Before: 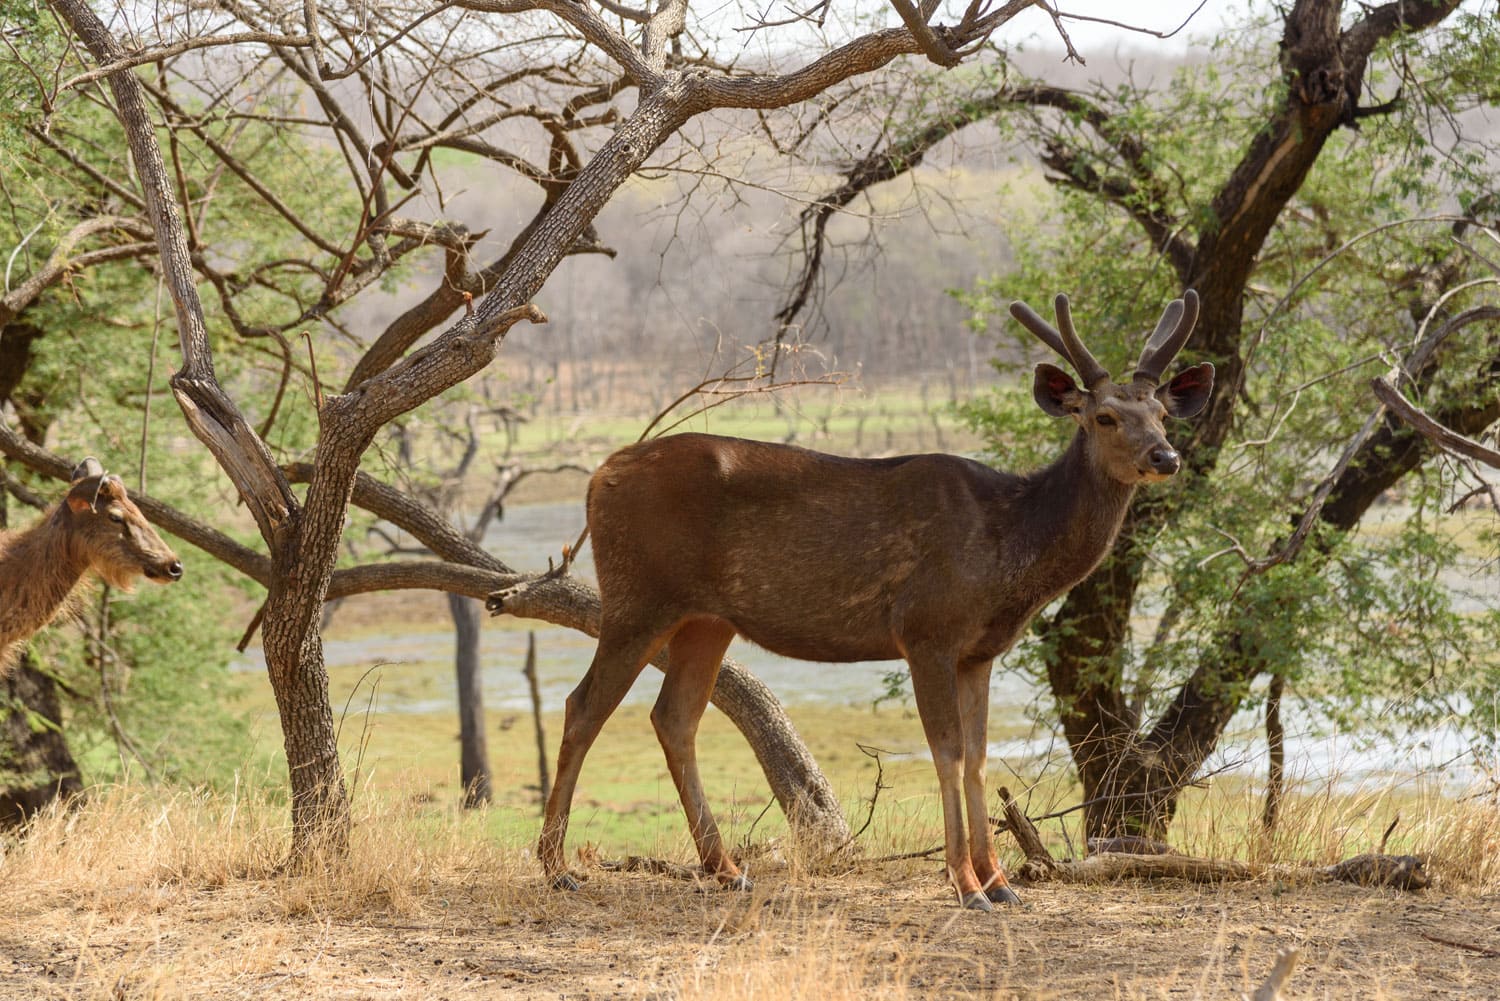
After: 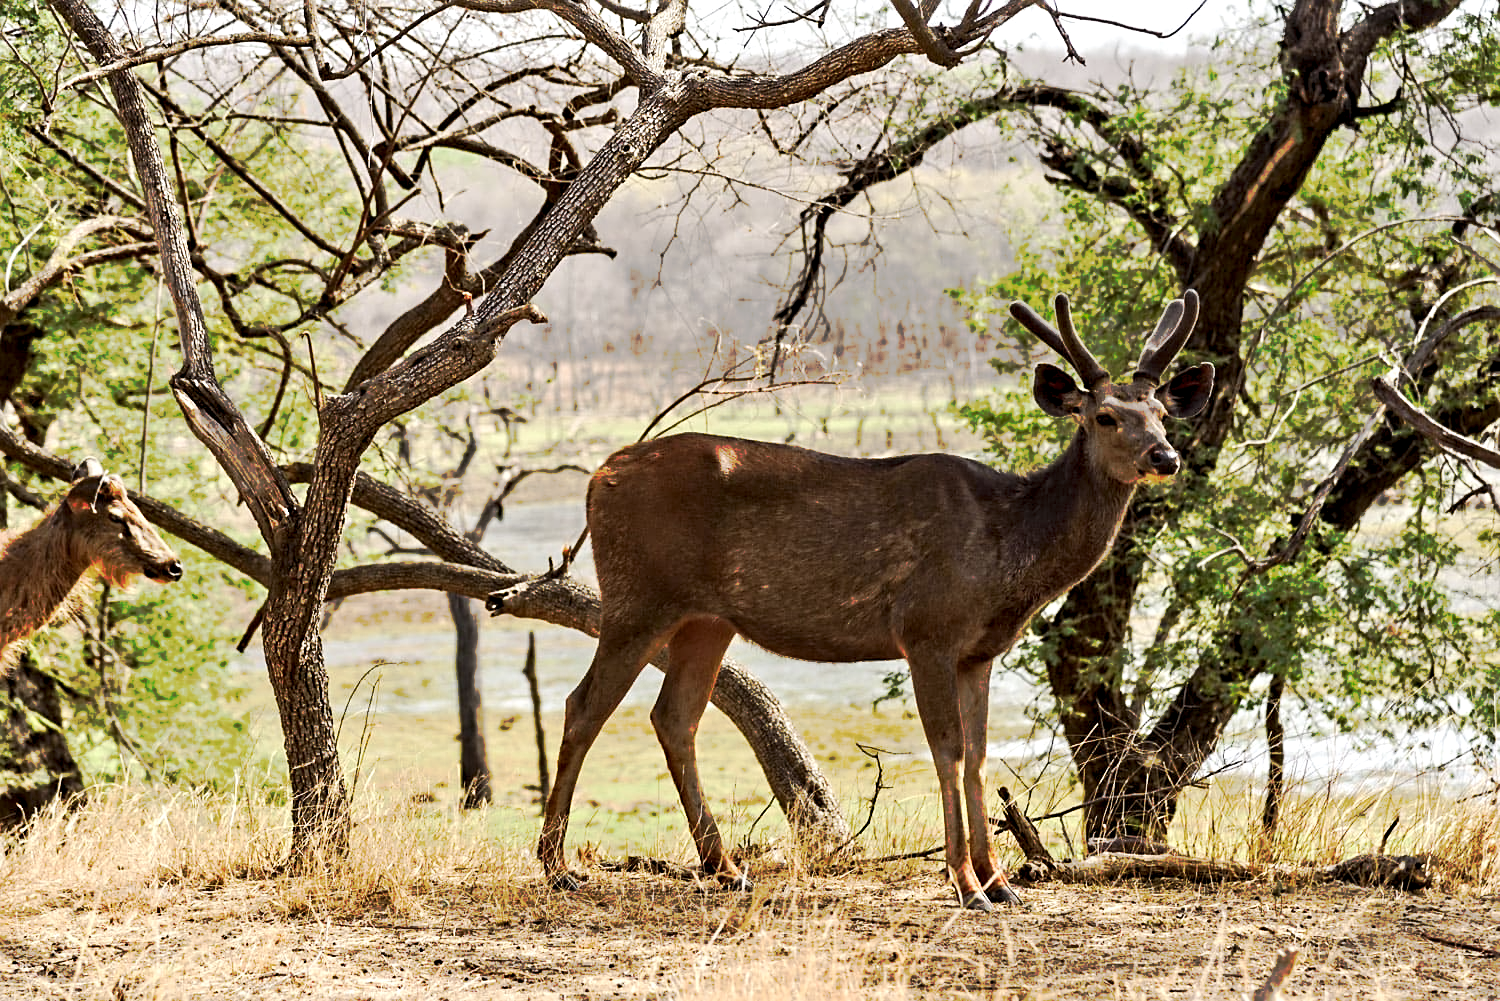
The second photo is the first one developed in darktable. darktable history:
tone curve: curves: ch0 [(0, 0) (0.003, 0.003) (0.011, 0.01) (0.025, 0.023) (0.044, 0.042) (0.069, 0.065) (0.1, 0.094) (0.136, 0.127) (0.177, 0.166) (0.224, 0.211) (0.277, 0.26) (0.335, 0.315) (0.399, 0.375) (0.468, 0.44) (0.543, 0.658) (0.623, 0.718) (0.709, 0.782) (0.801, 0.851) (0.898, 0.923) (1, 1)], preserve colors none
contrast equalizer: y [[0.511, 0.558, 0.631, 0.632, 0.559, 0.512], [0.5 ×6], [0.507, 0.559, 0.627, 0.644, 0.647, 0.647], [0 ×6], [0 ×6]]
sharpen: on, module defaults
